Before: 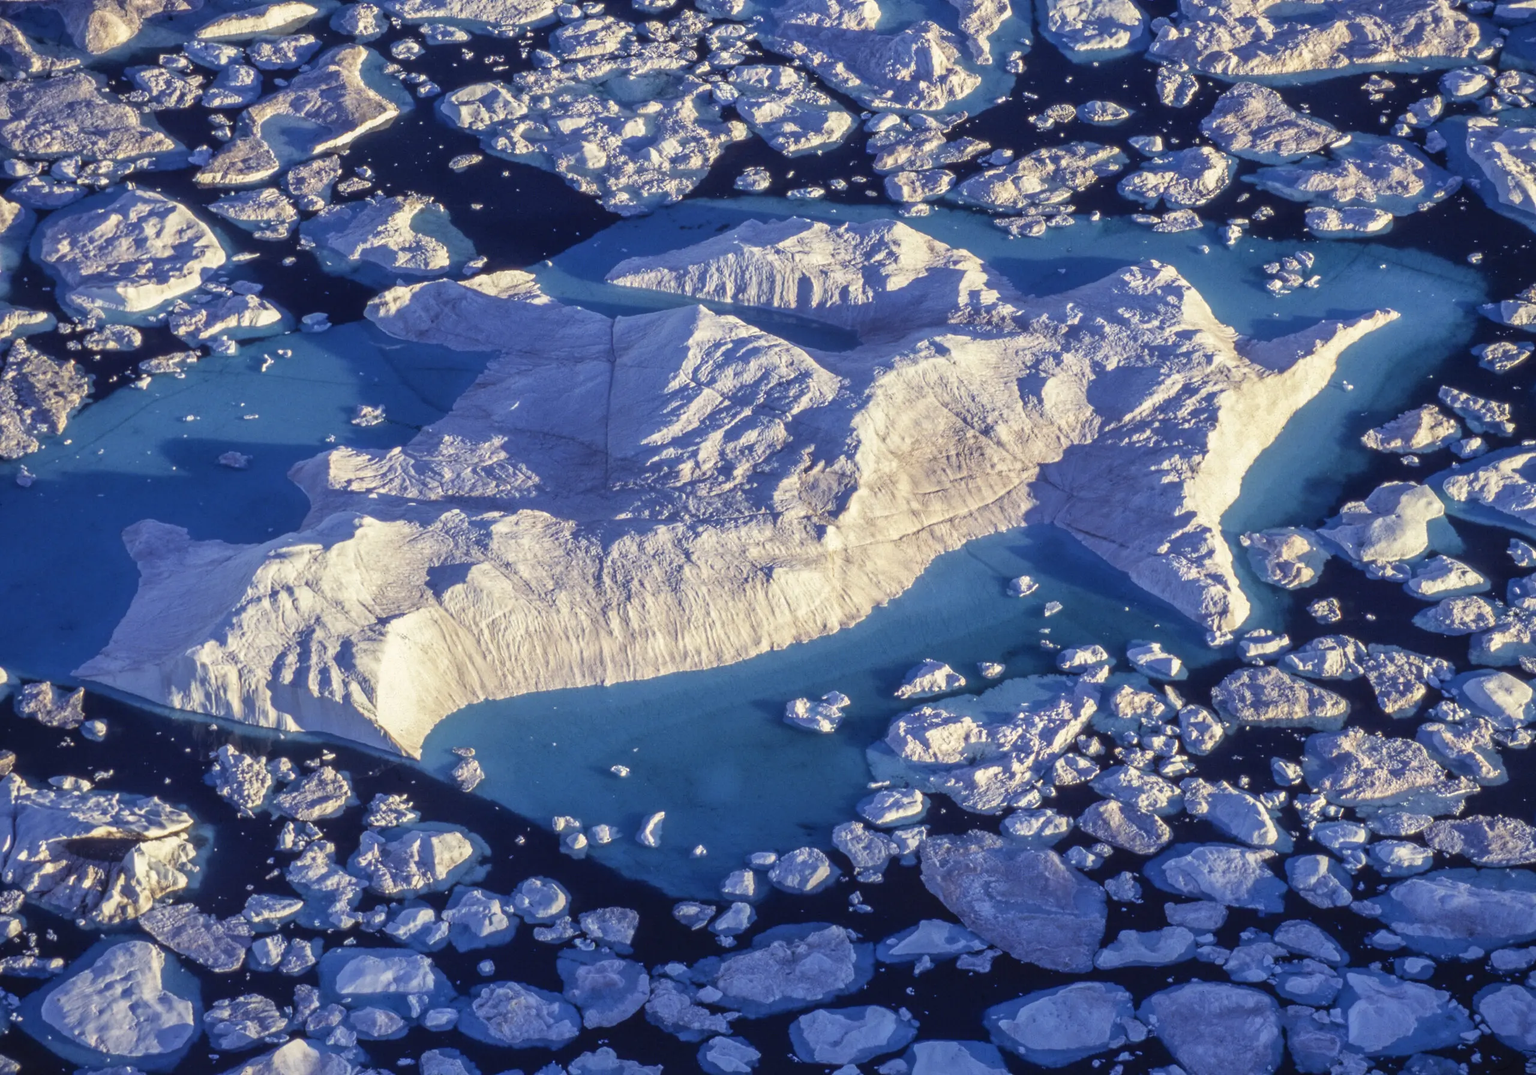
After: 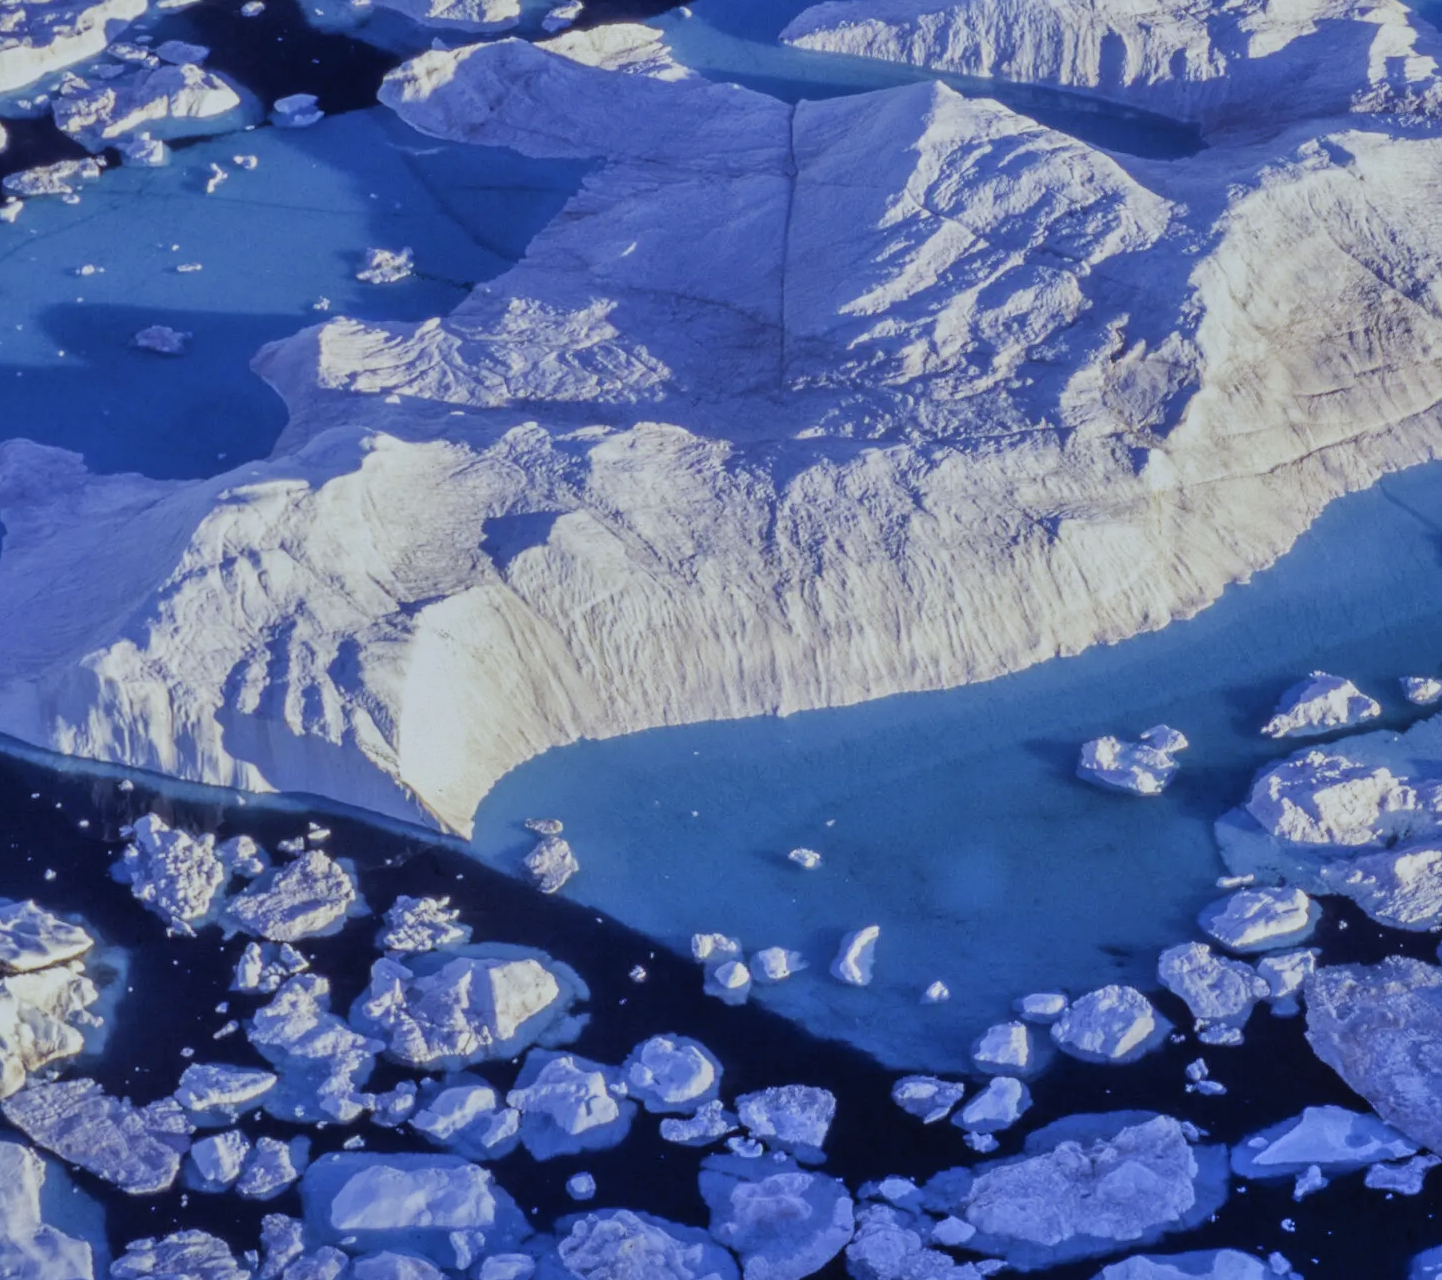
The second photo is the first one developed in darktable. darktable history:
shadows and highlights: low approximation 0.01, soften with gaussian
crop: left 8.966%, top 23.852%, right 34.699%, bottom 4.703%
white balance: red 0.926, green 1.003, blue 1.133
filmic rgb: black relative exposure -7.65 EV, white relative exposure 4.56 EV, hardness 3.61
